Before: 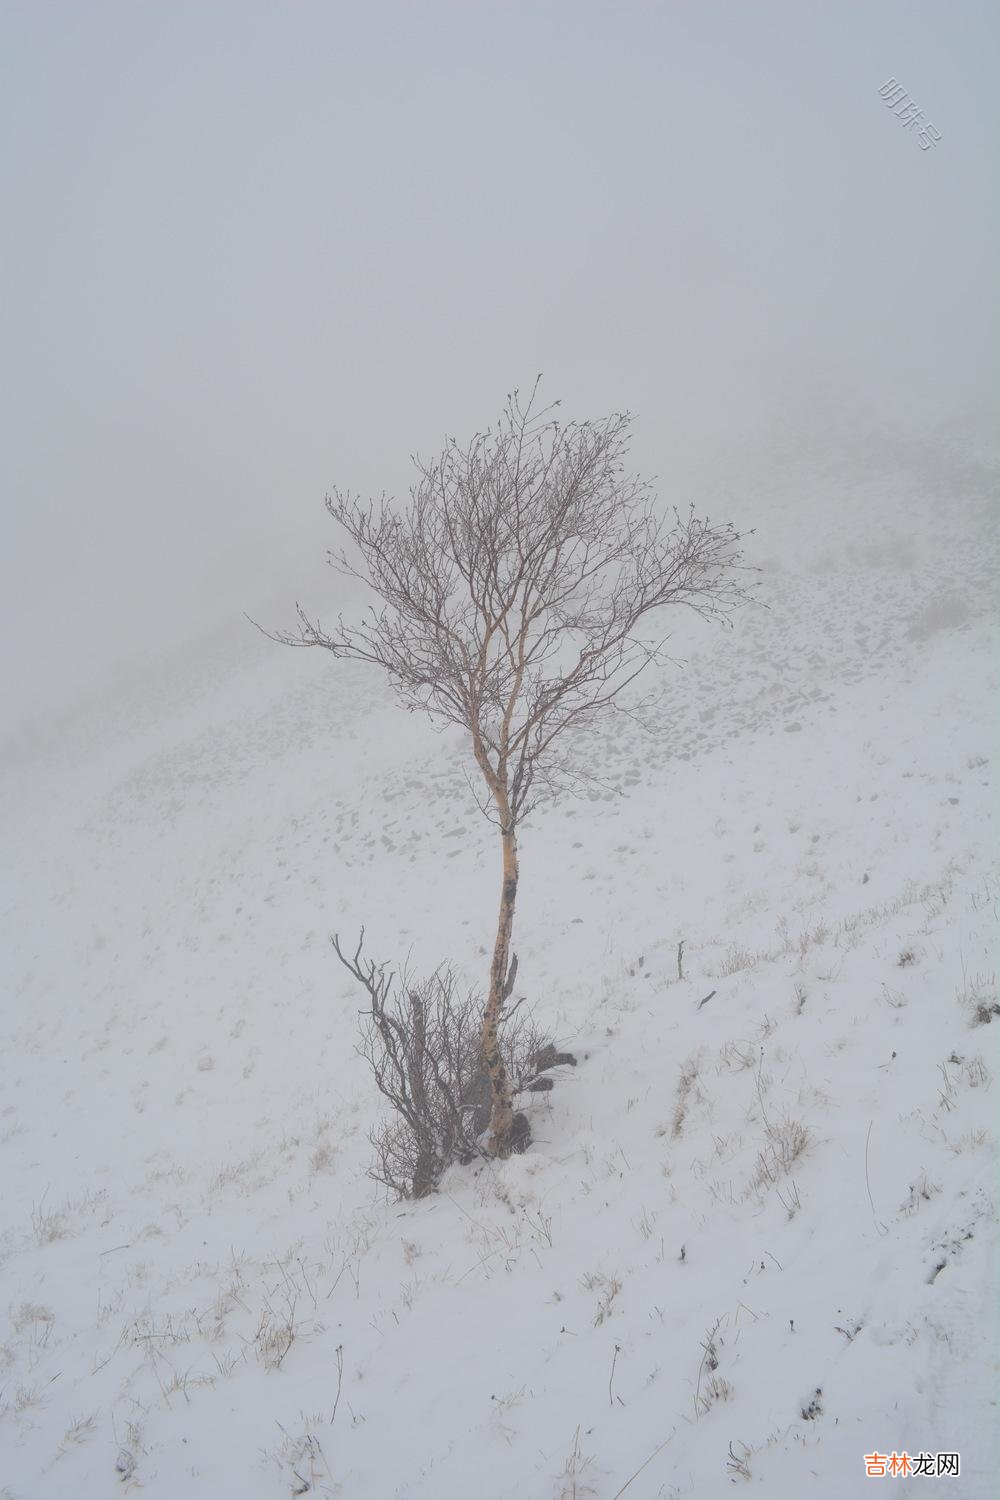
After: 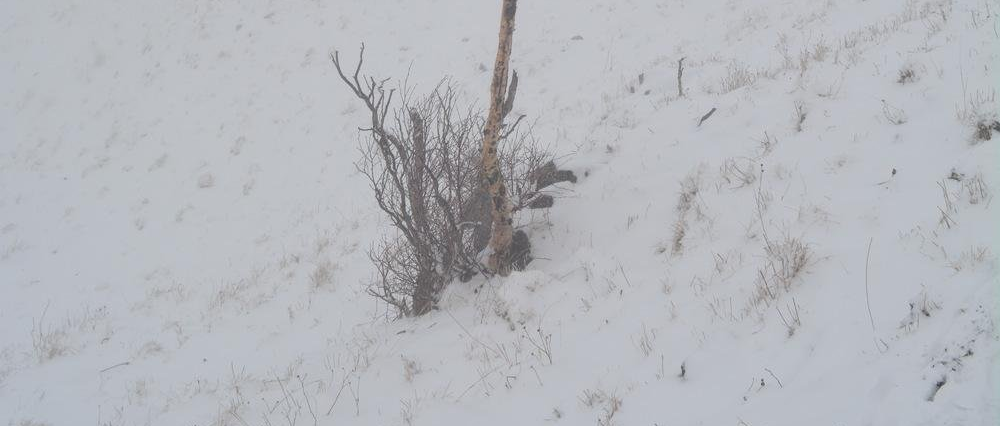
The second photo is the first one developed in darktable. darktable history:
crop and rotate: top 58.928%, bottom 12.643%
